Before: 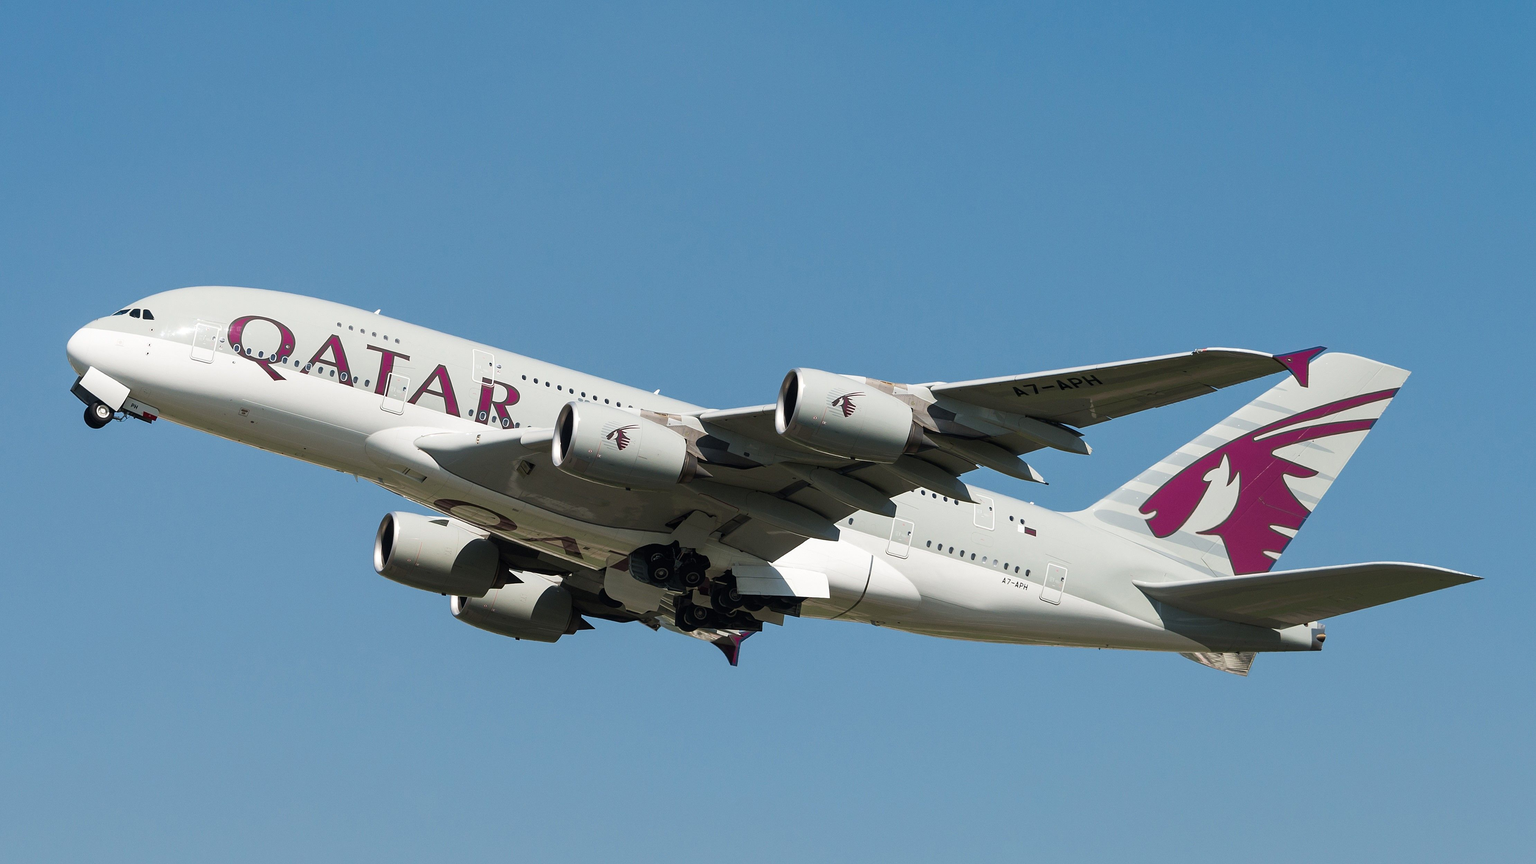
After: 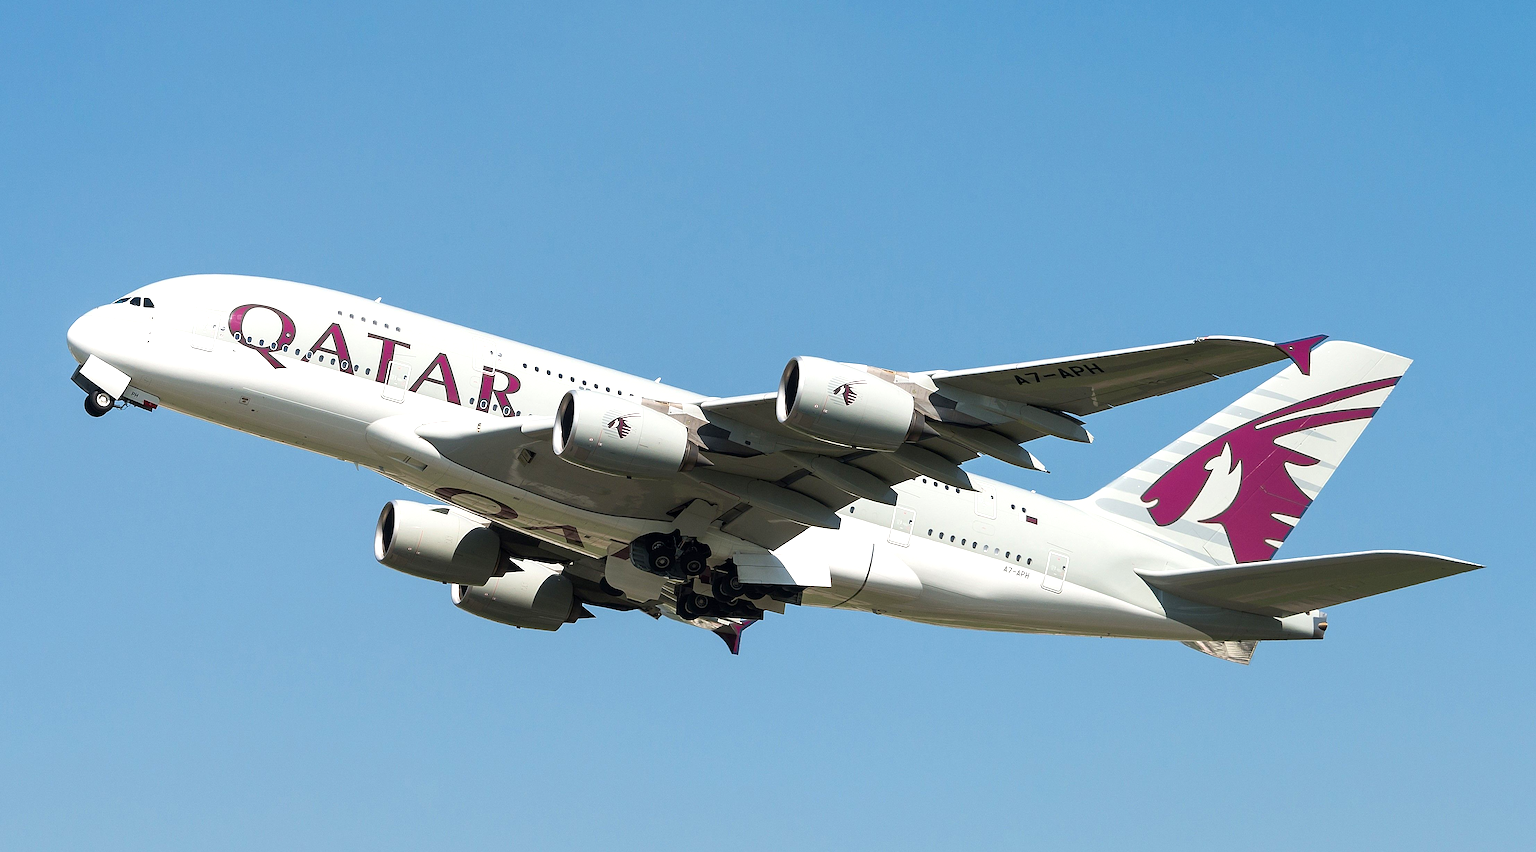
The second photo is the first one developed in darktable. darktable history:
crop: top 1.473%, right 0.107%
sharpen: on, module defaults
exposure: black level correction 0.001, exposure 0.498 EV, compensate highlight preservation false
